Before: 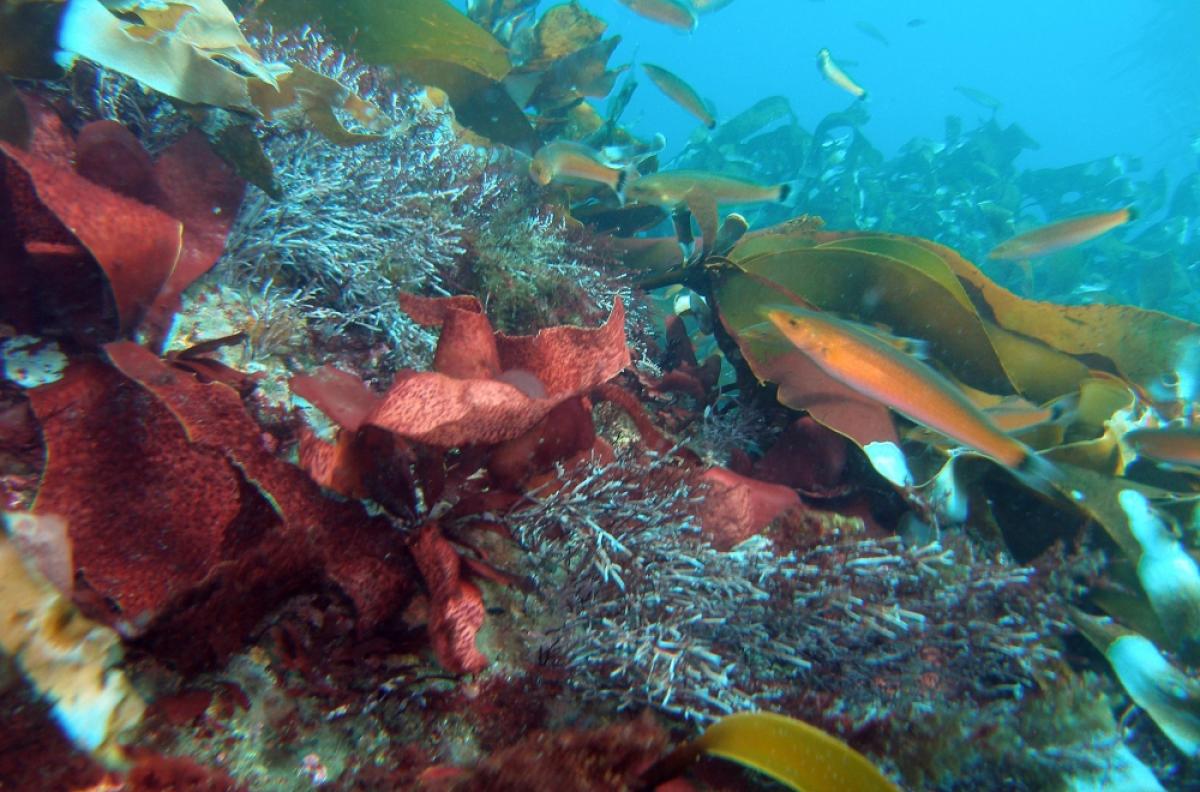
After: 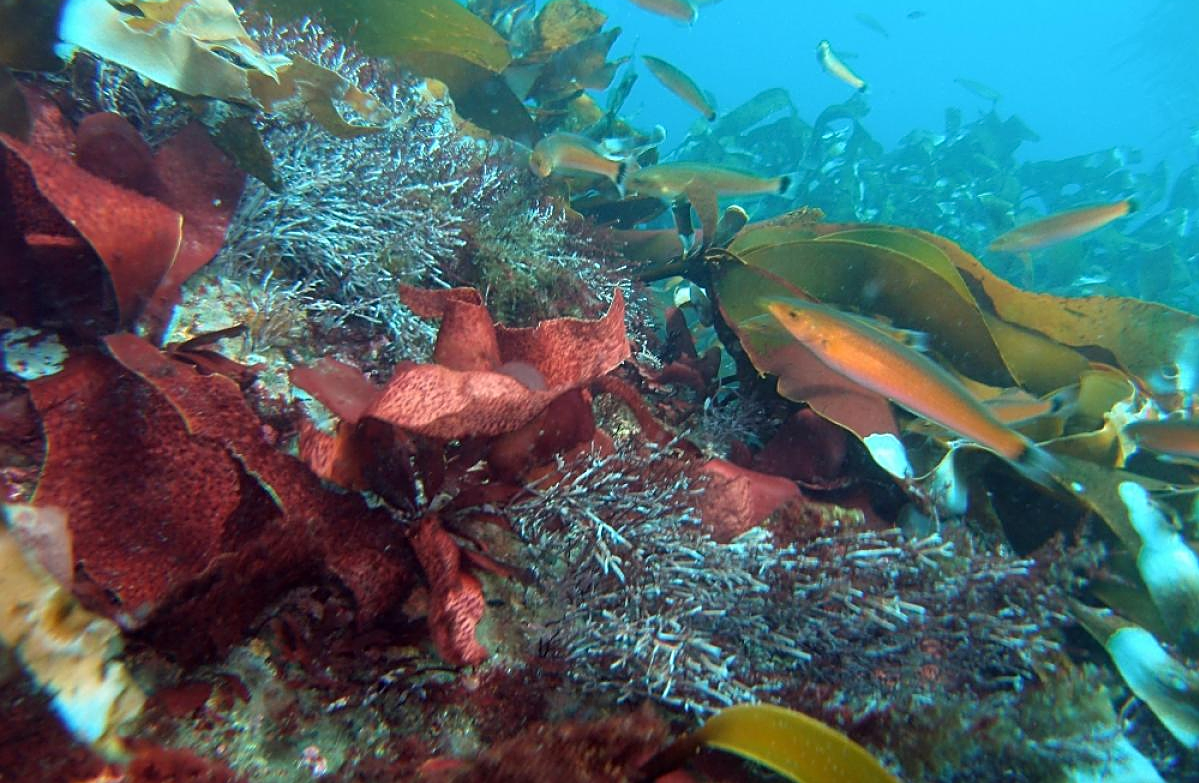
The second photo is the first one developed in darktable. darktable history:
sharpen: on, module defaults
crop: top 1.049%, right 0.001%
